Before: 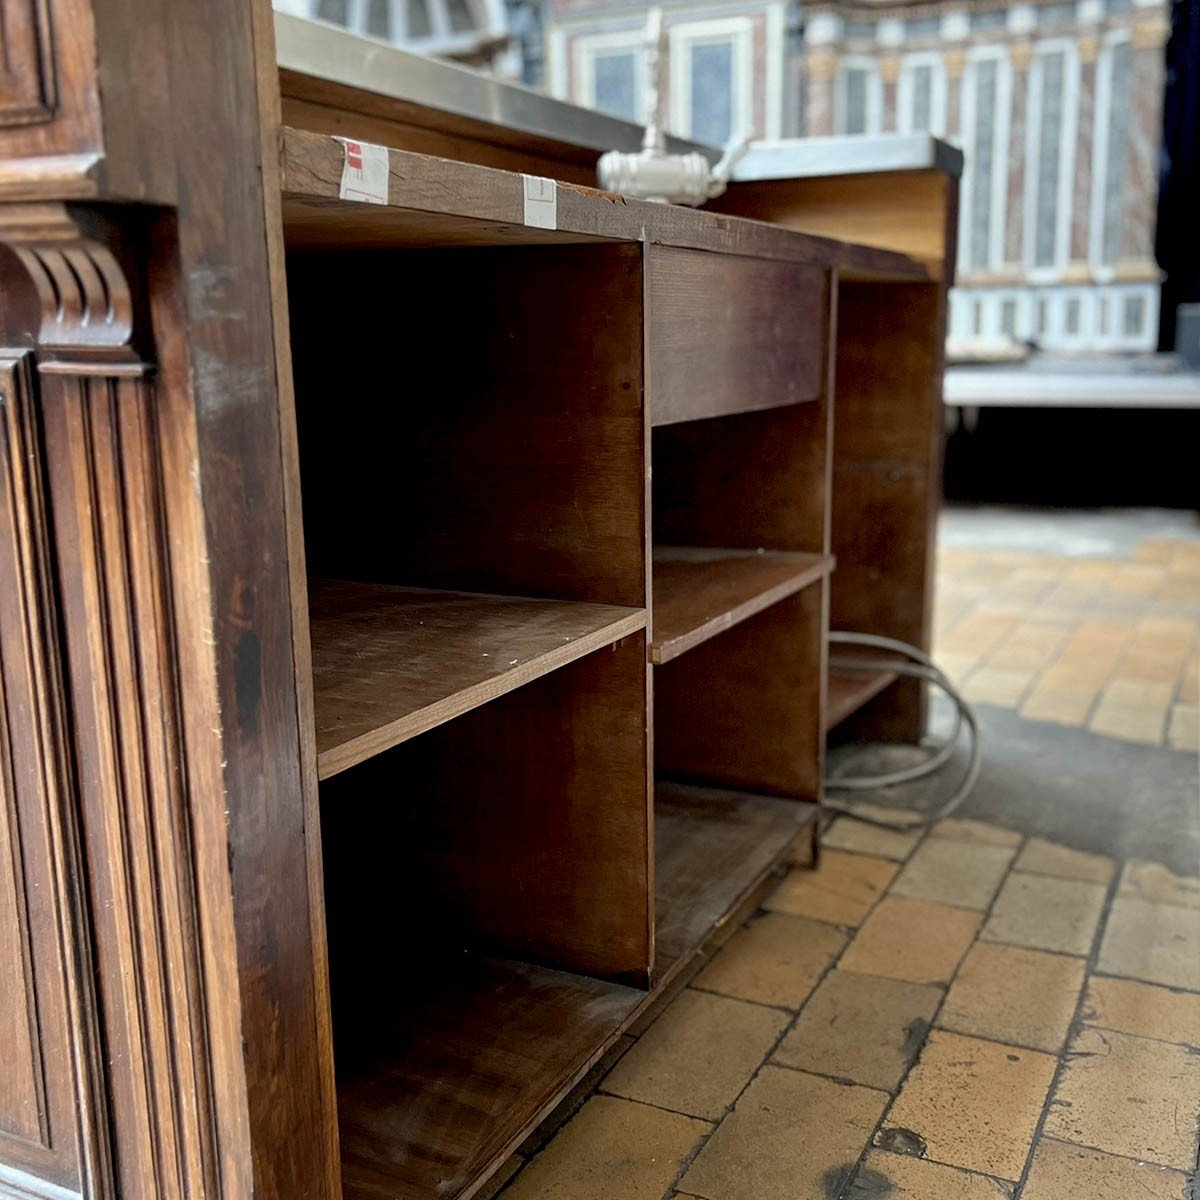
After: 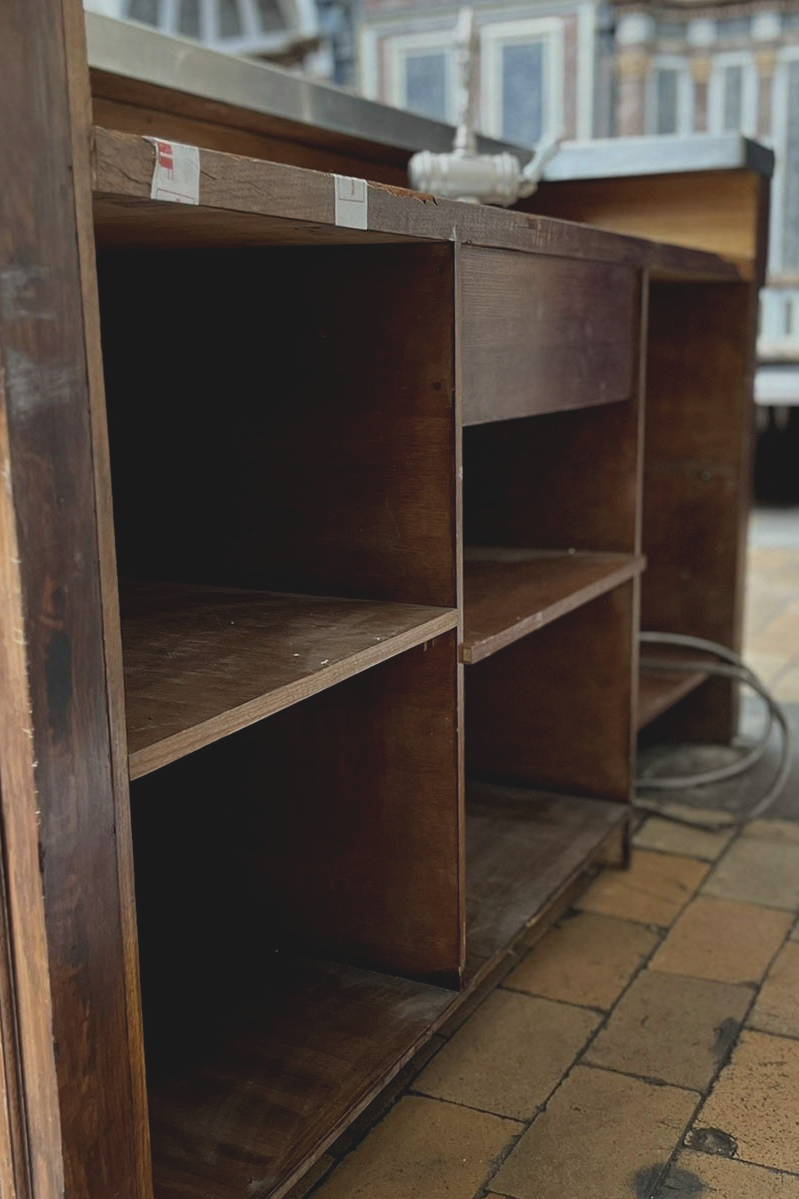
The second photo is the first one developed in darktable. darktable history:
crop and rotate: left 15.782%, right 17.61%
exposure: black level correction -0.015, exposure -0.54 EV, compensate highlight preservation false
